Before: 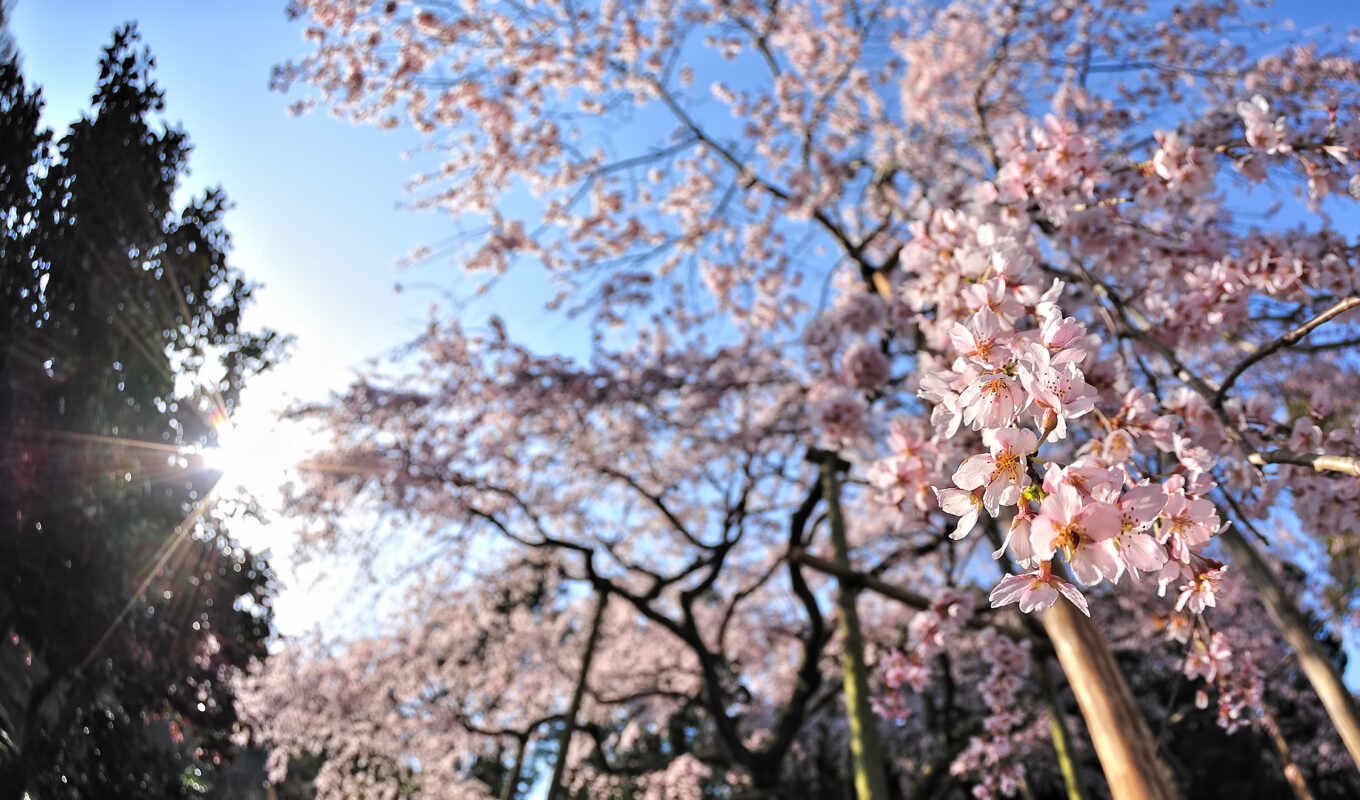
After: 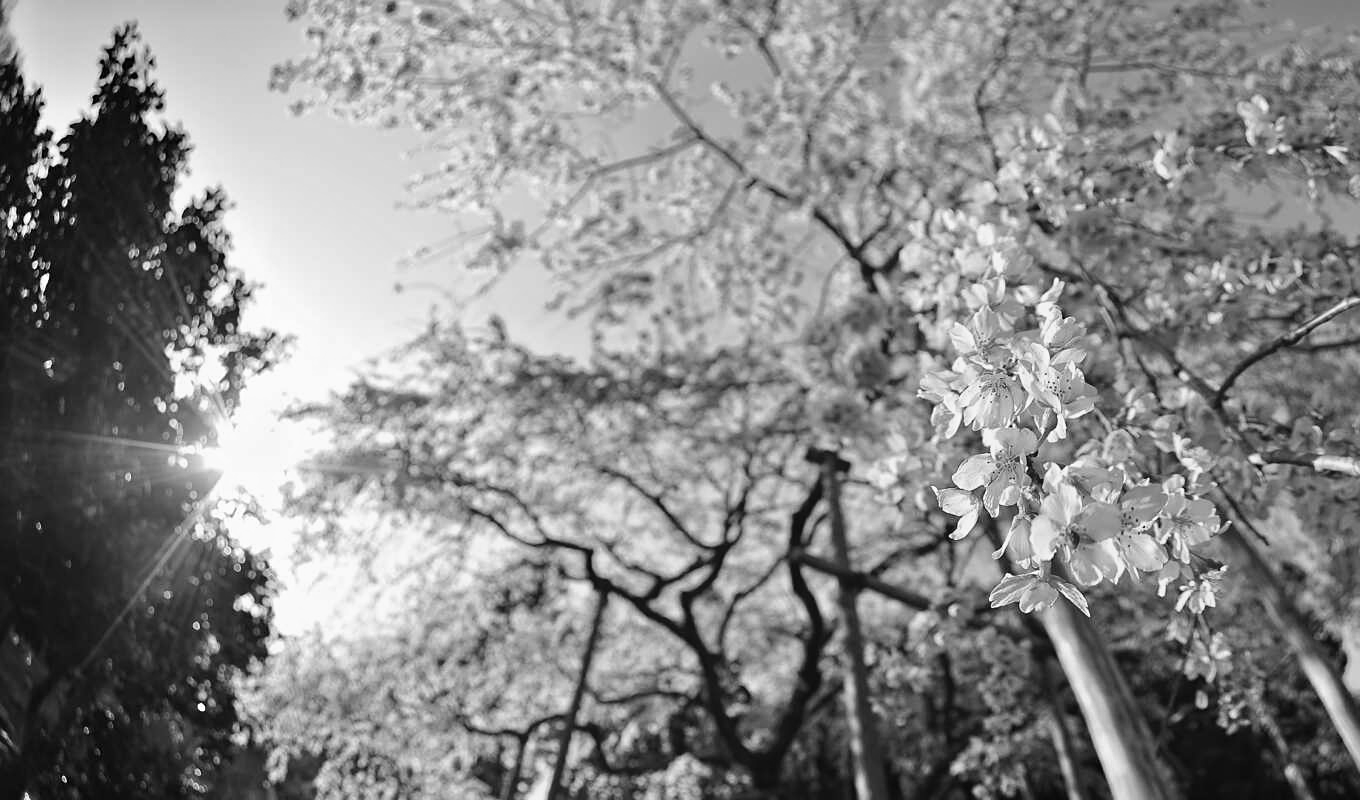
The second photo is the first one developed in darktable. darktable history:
color contrast: green-magenta contrast 0.96
monochrome: size 1
contrast equalizer: octaves 7, y [[0.6 ×6], [0.55 ×6], [0 ×6], [0 ×6], [0 ×6]], mix -0.3
sharpen: amount 0.2
